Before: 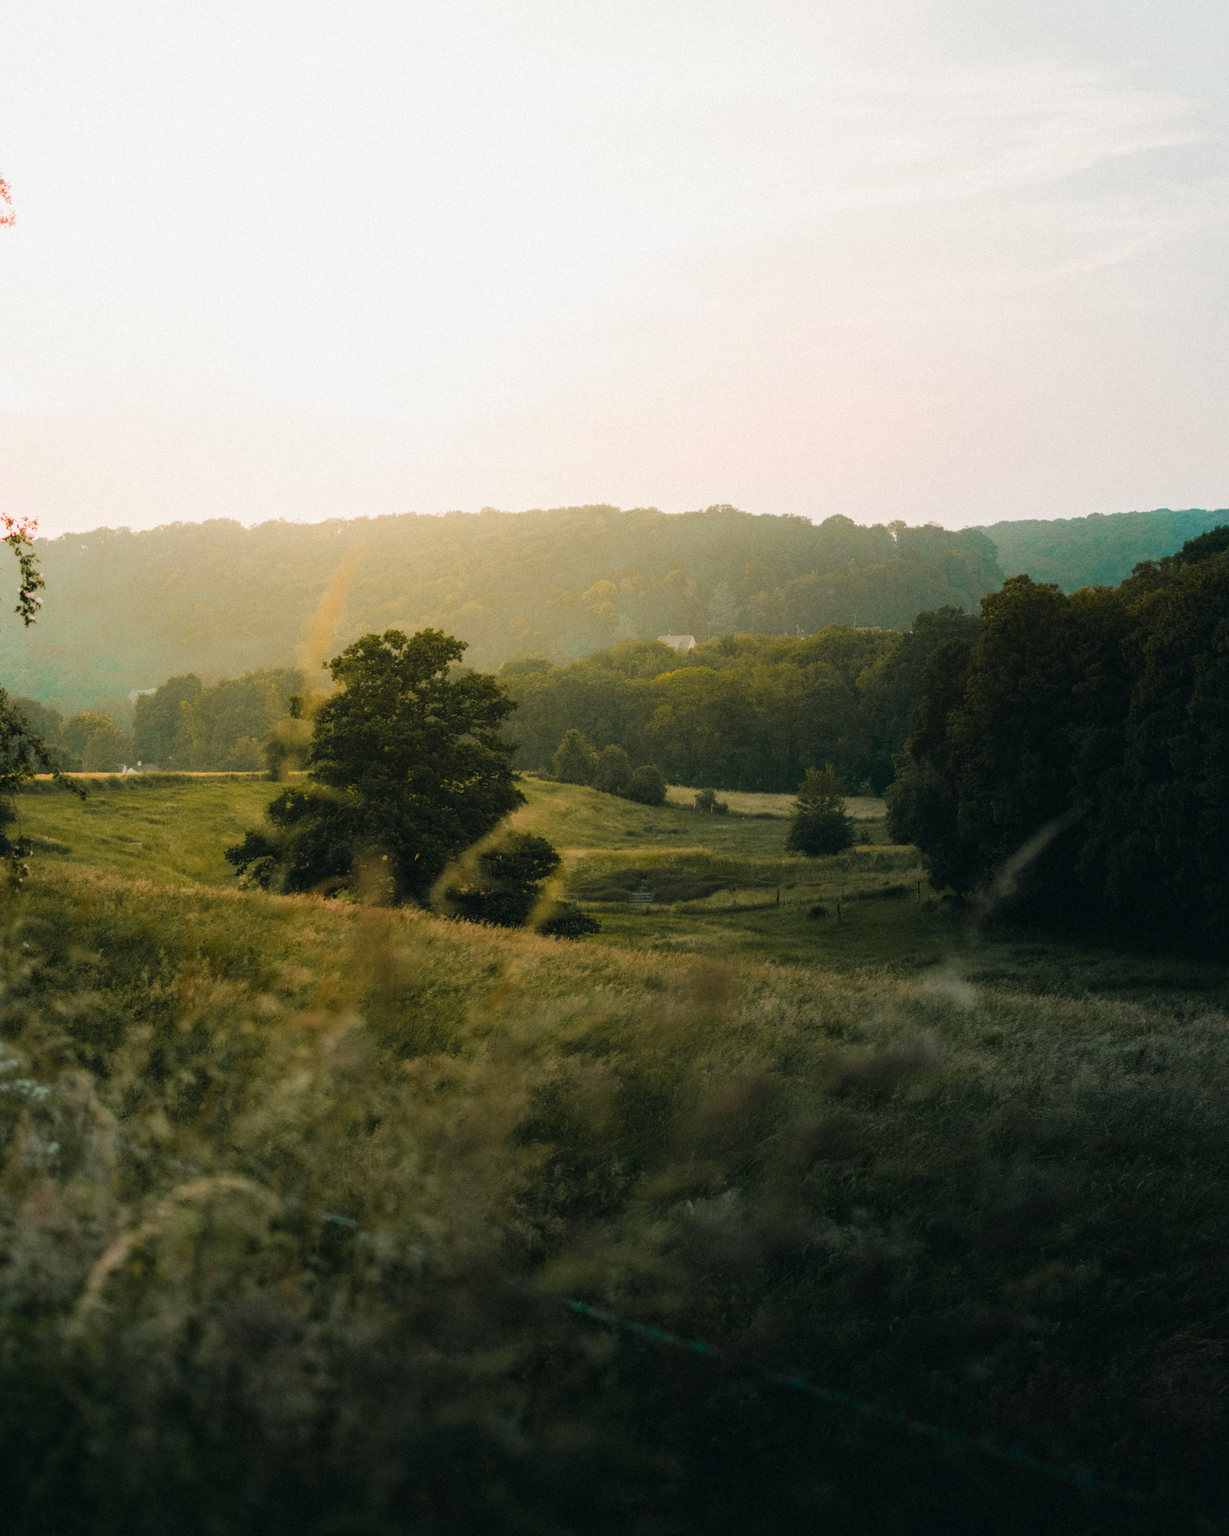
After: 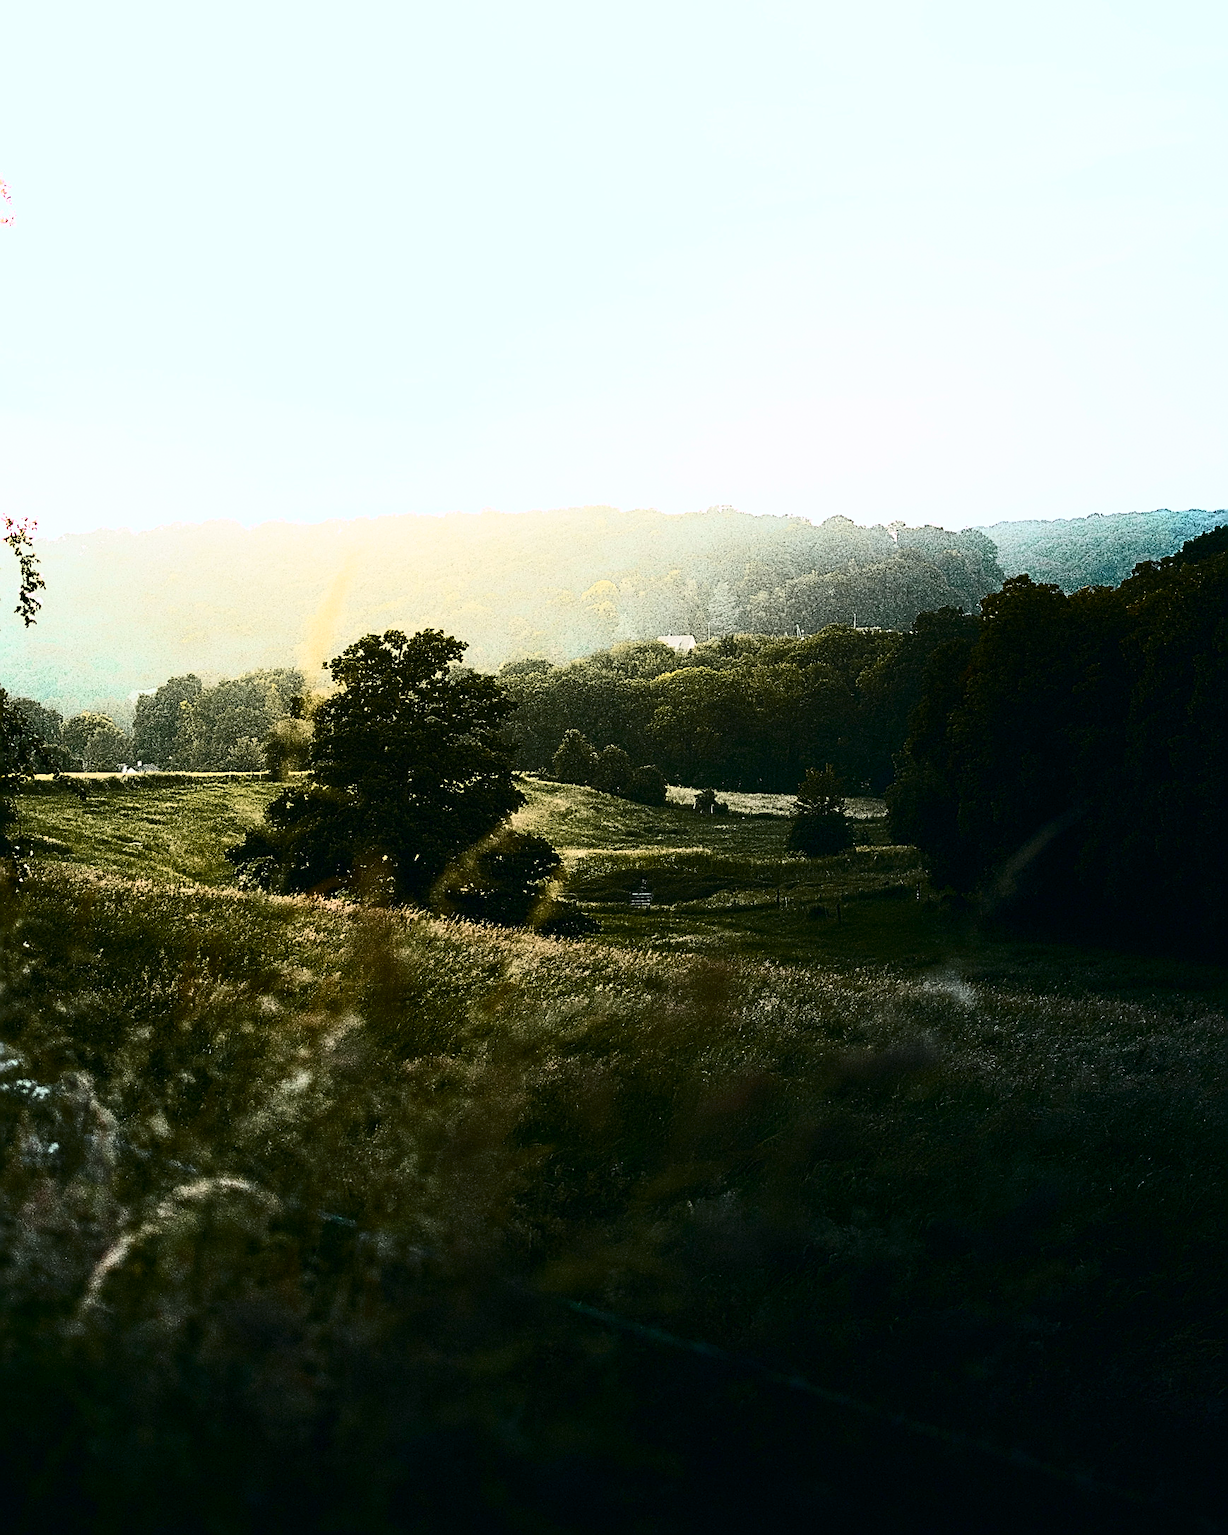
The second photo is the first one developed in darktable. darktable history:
sharpen: amount 1.861
contrast brightness saturation: contrast 0.93, brightness 0.2
white balance: red 0.948, green 1.02, blue 1.176
